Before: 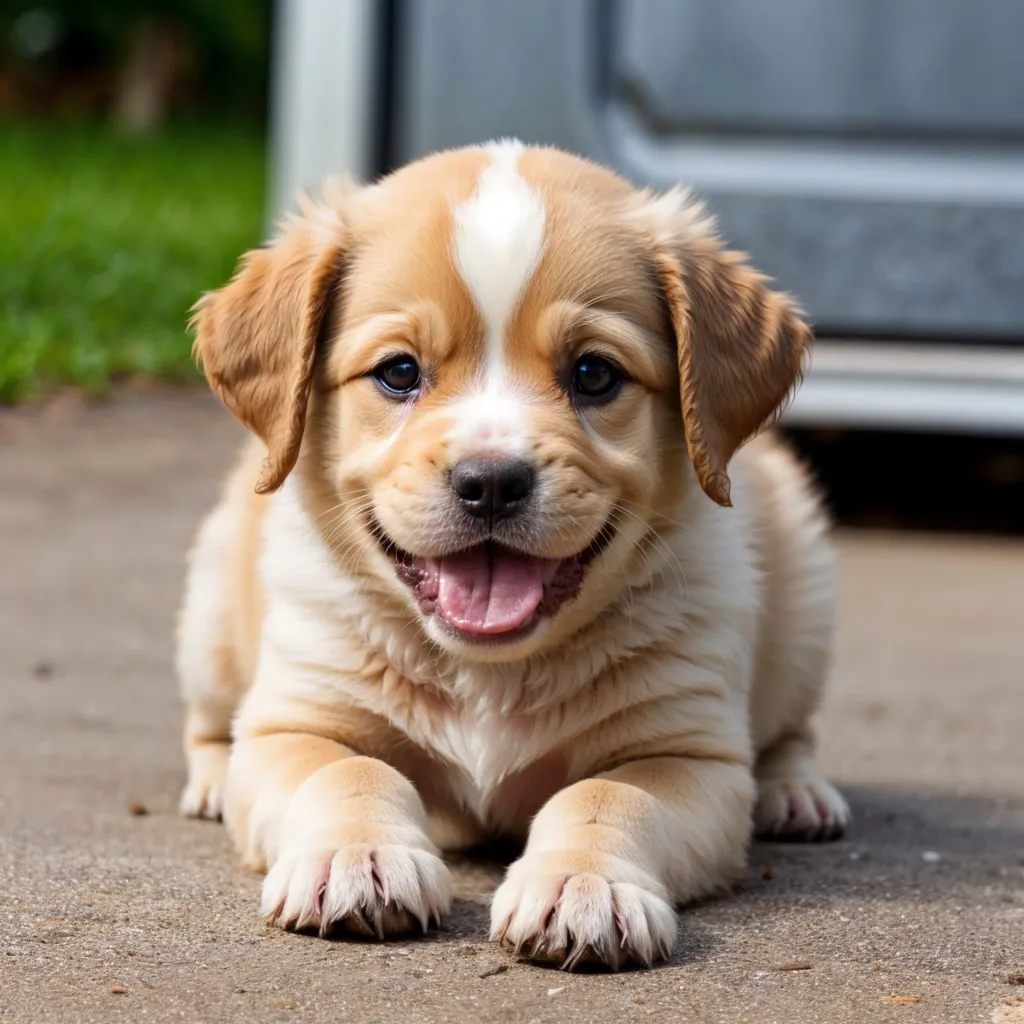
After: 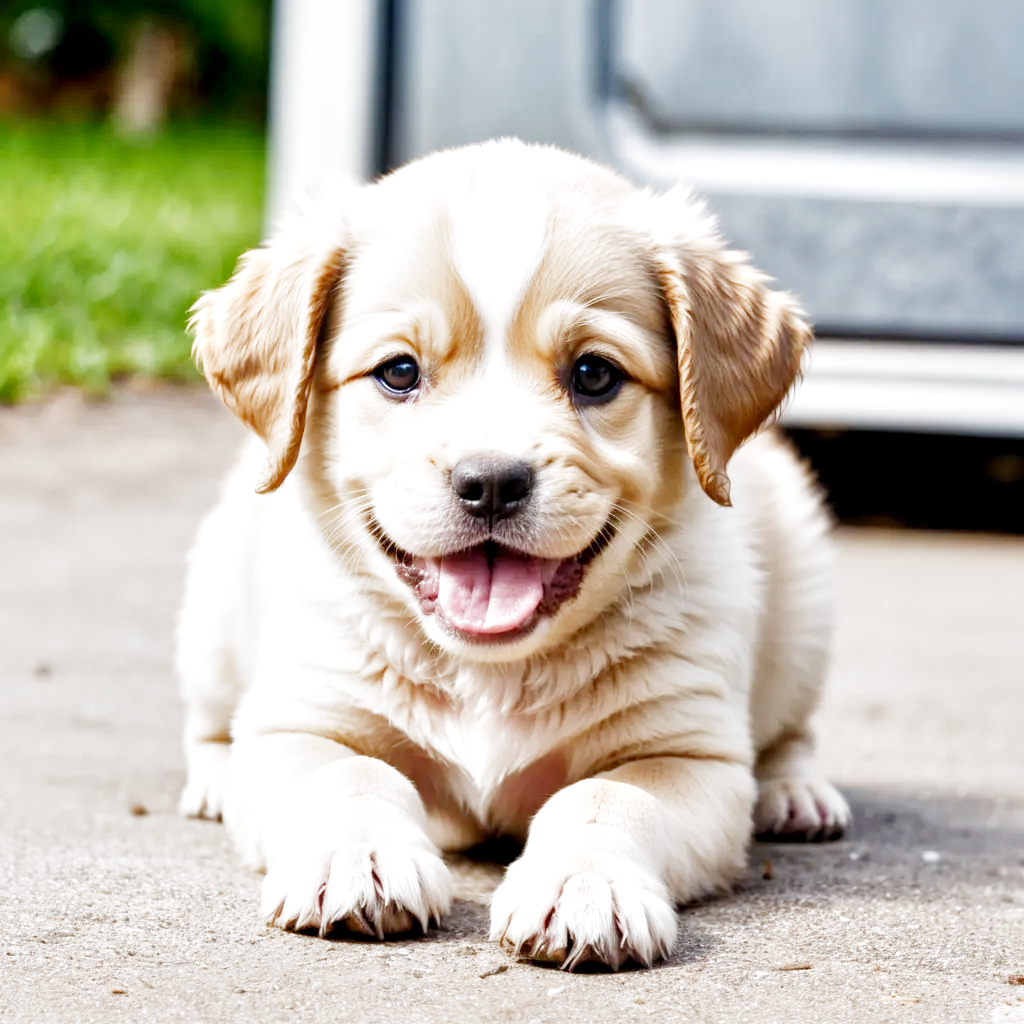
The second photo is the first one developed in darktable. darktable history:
filmic rgb: black relative exposure -7.65 EV, white relative exposure 4.56 EV, hardness 3.61, add noise in highlights 0.001, preserve chrominance no, color science v3 (2019), use custom middle-gray values true, contrast in highlights soft
local contrast: mode bilateral grid, contrast 25, coarseness 60, detail 151%, midtone range 0.2
exposure: exposure 1.998 EV, compensate highlight preservation false
